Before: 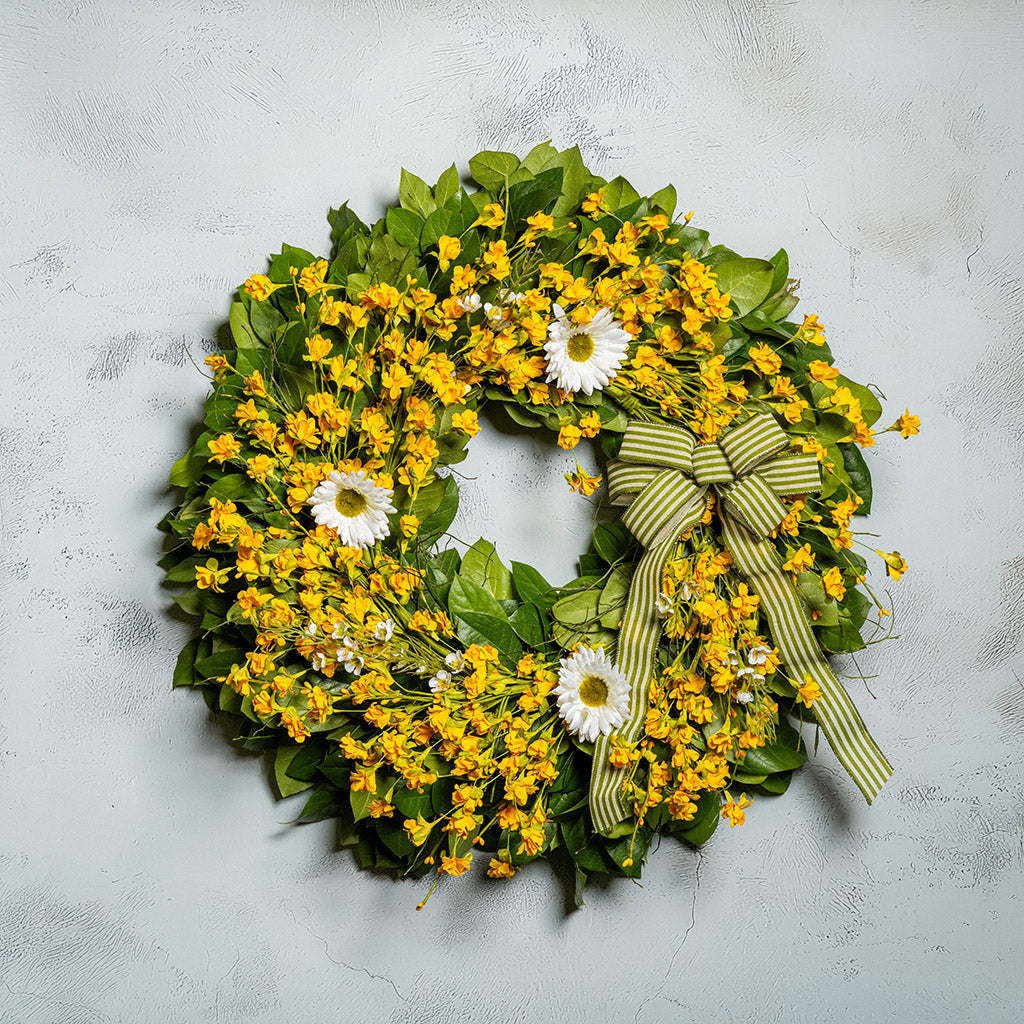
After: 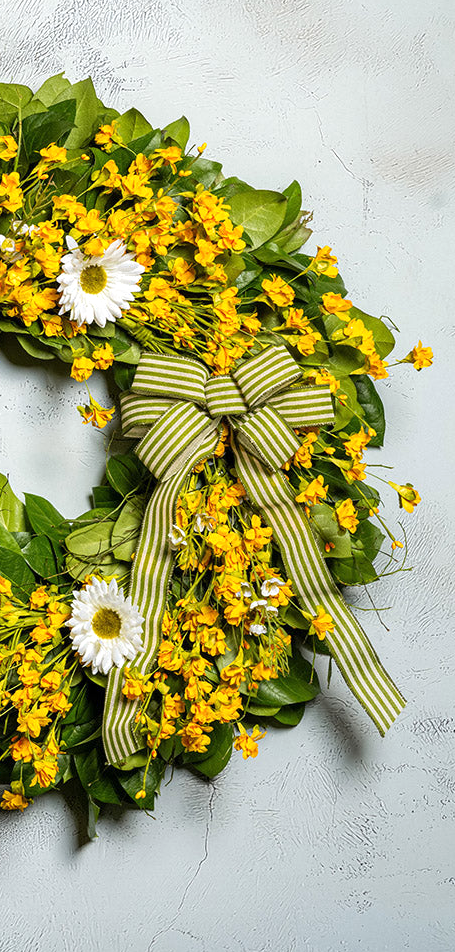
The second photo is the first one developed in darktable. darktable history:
crop: left 47.628%, top 6.643%, right 7.874%
exposure: exposure 0.2 EV, compensate highlight preservation false
